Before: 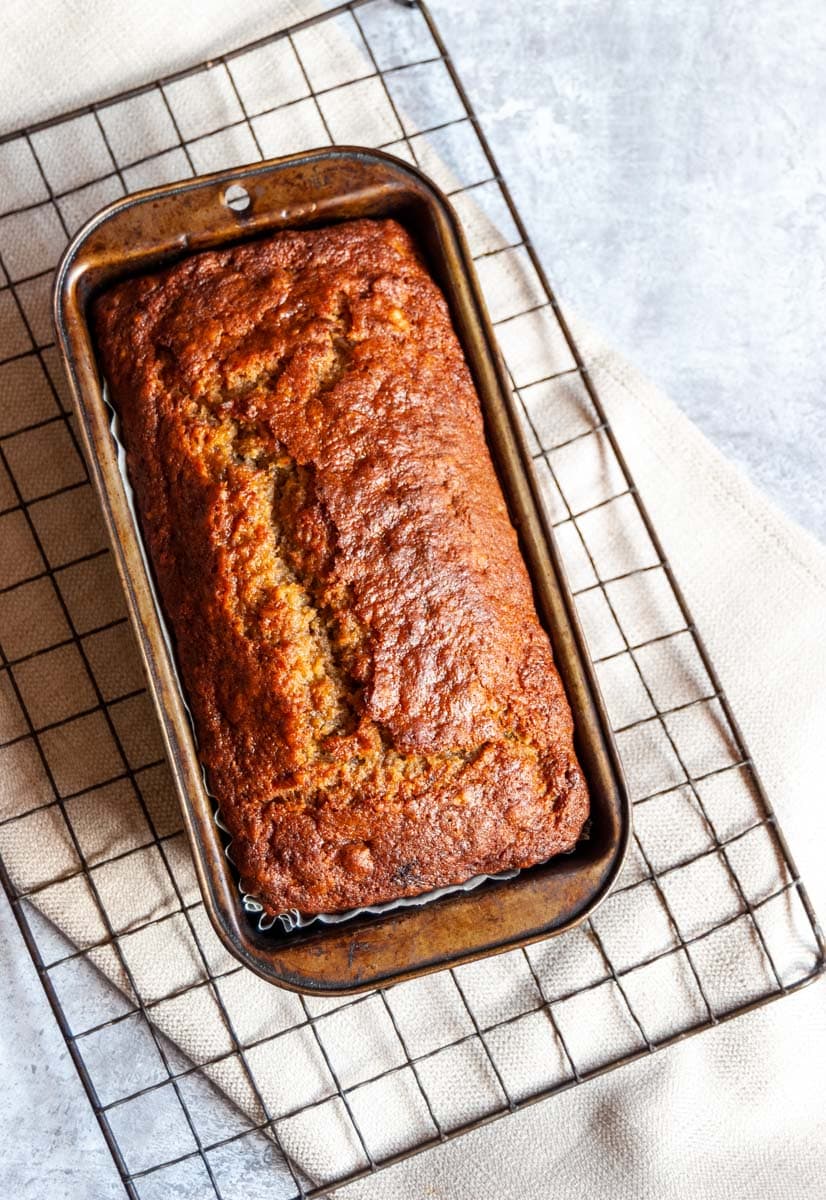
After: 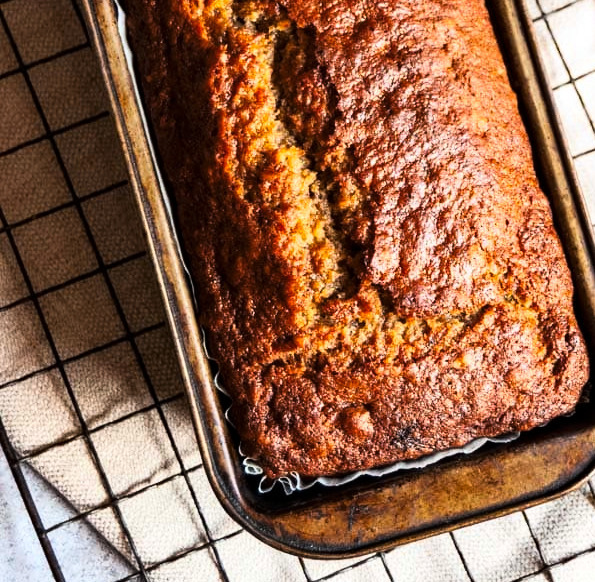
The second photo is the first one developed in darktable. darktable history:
tone curve: curves: ch0 [(0, 0) (0.137, 0.063) (0.255, 0.176) (0.502, 0.502) (0.749, 0.839) (1, 1)], color space Lab, linked channels, preserve colors none
vibrance: on, module defaults
haze removal: compatibility mode true, adaptive false
crop: top 36.498%, right 27.964%, bottom 14.995%
